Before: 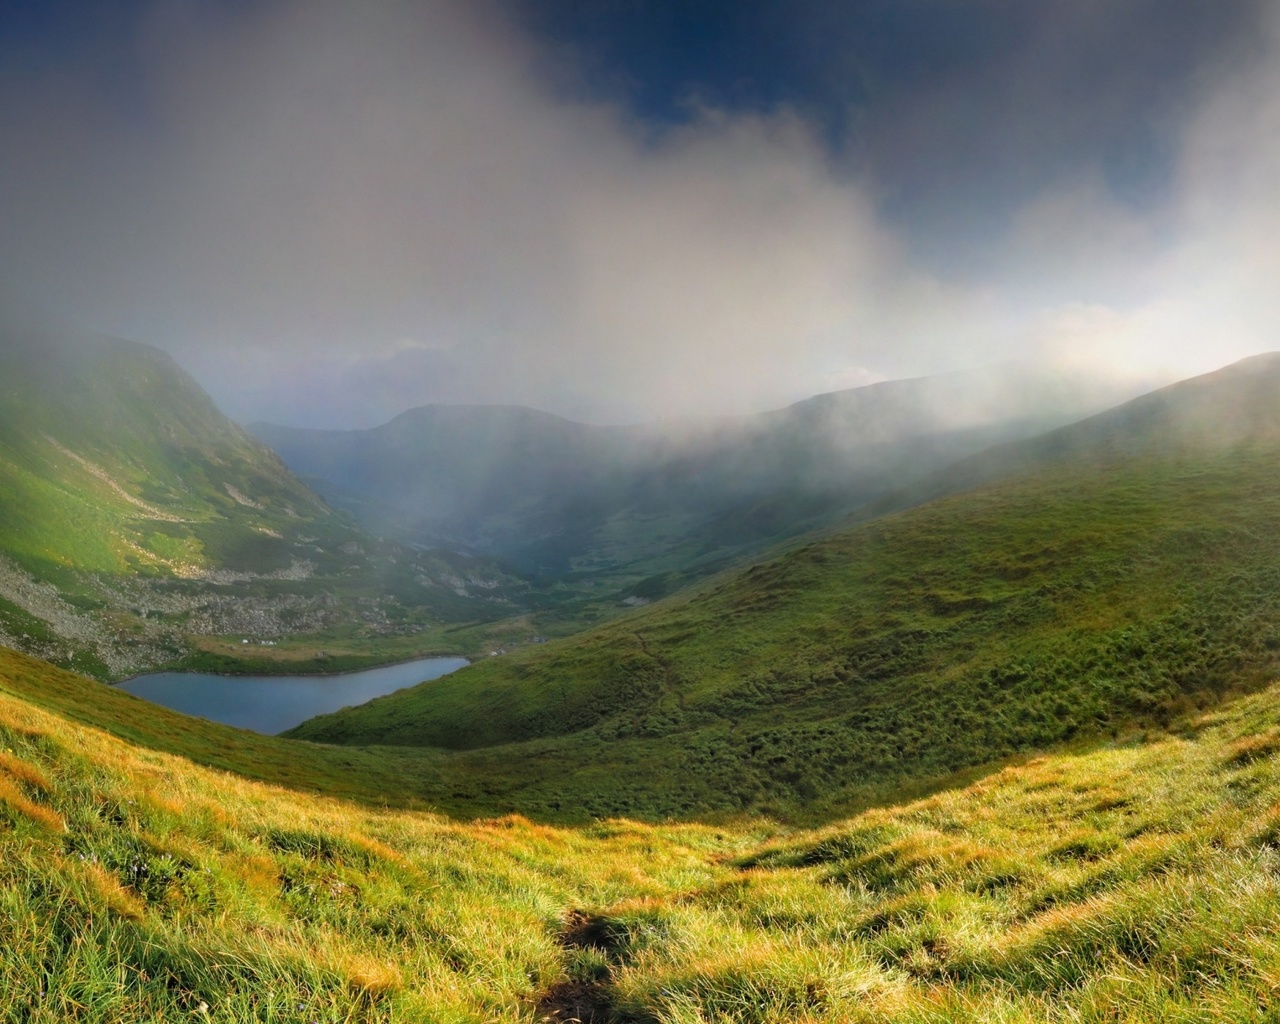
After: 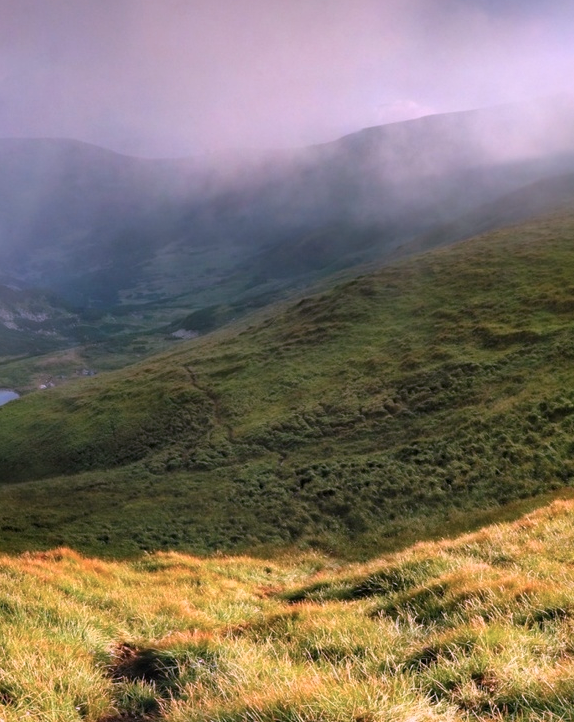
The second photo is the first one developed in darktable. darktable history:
crop: left 35.263%, top 26.113%, right 19.828%, bottom 3.367%
local contrast: mode bilateral grid, contrast 19, coarseness 50, detail 119%, midtone range 0.2
color correction: highlights a* 15.4, highlights b* -19.98
